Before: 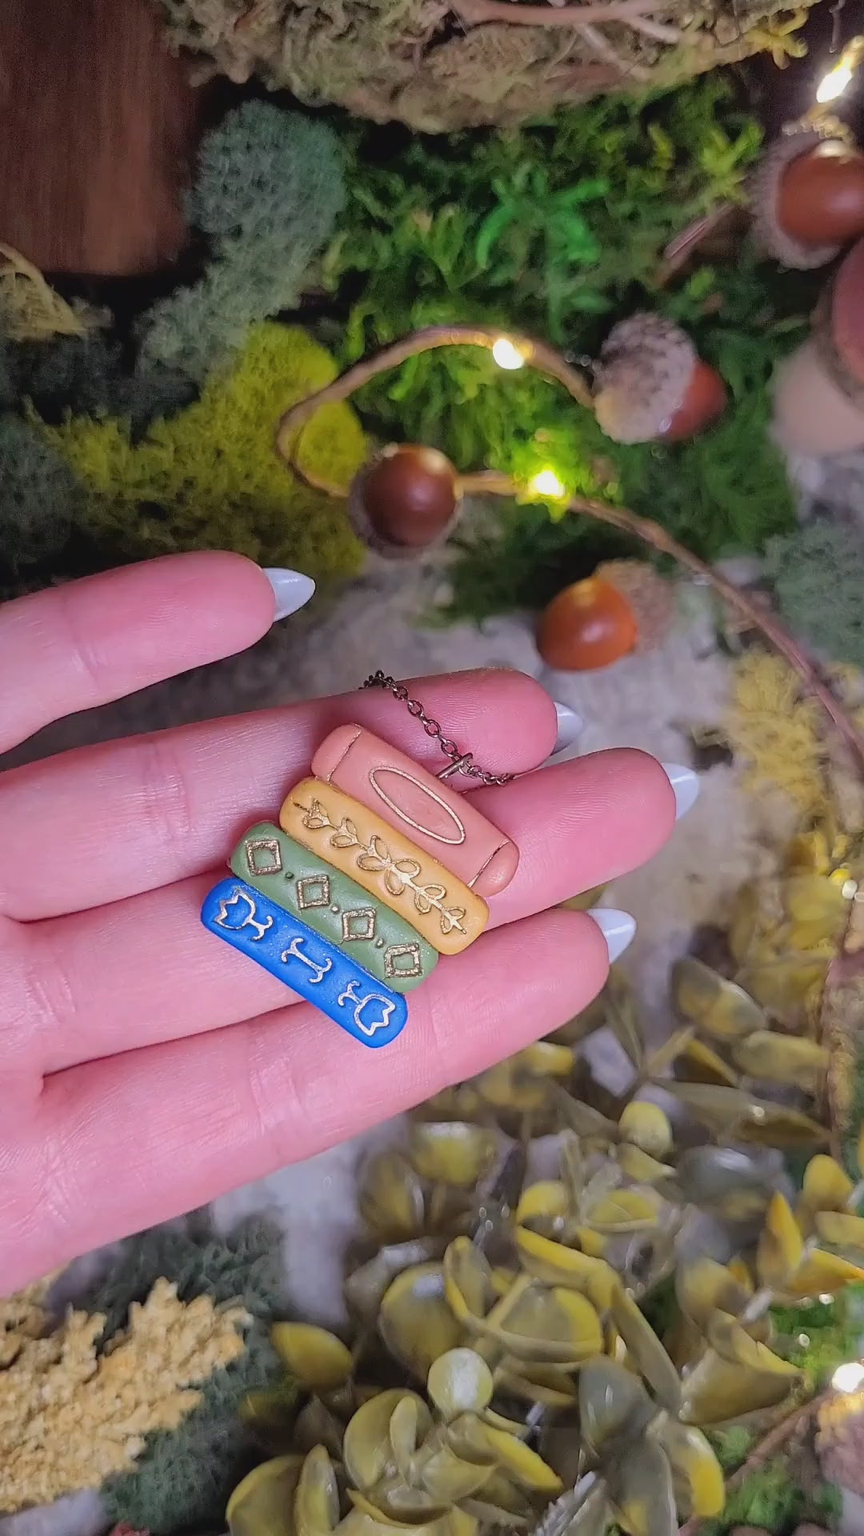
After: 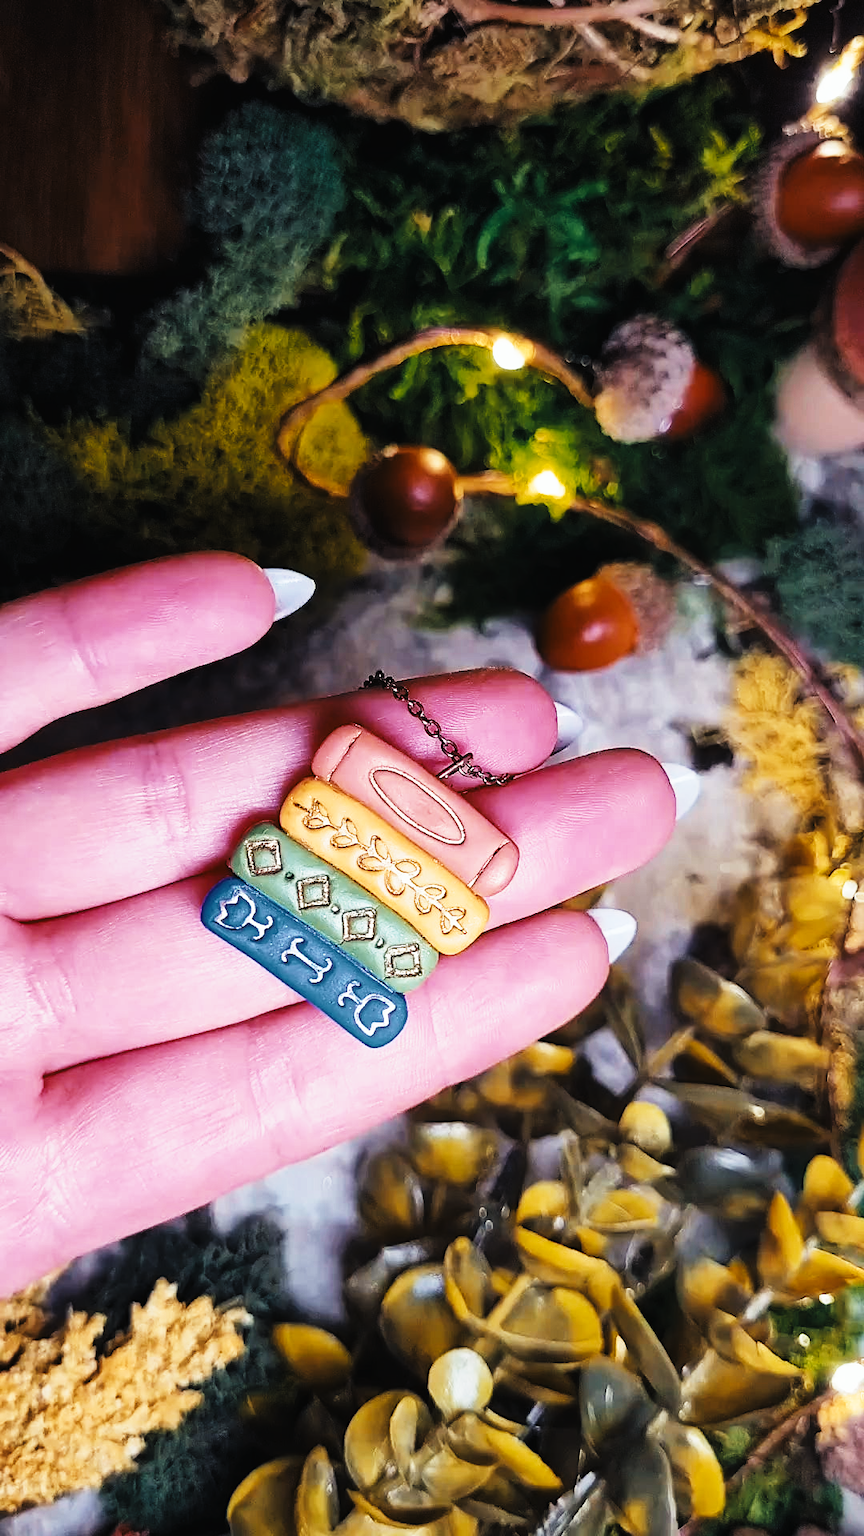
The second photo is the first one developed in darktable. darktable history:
tone curve: curves: ch0 [(0, 0) (0.003, 0.001) (0.011, 0.005) (0.025, 0.009) (0.044, 0.014) (0.069, 0.018) (0.1, 0.025) (0.136, 0.029) (0.177, 0.042) (0.224, 0.064) (0.277, 0.107) (0.335, 0.182) (0.399, 0.3) (0.468, 0.462) (0.543, 0.639) (0.623, 0.802) (0.709, 0.916) (0.801, 0.963) (0.898, 0.988) (1, 1)], preserve colors none
color look up table: target L [89.01, 67.59, 71.71, 59.64, 53.31, 79.69, 66.65, 65.51, 48.5, 45.43, 37.16, 24.43, 200, 71.17, 63.03, 59.89, 50.95, 43.11, 54.65, 40.39, 50.27, 44.08, 42.37, 36.54, 31.83, 16.16, 86.59, 78.48, 63.59, 61.99, 47.74, 49.48, 42.36, 37.75, 37.65, 35.29, 34.58, 26.55, 26.61, 32.35, 14.16, 2.615, 79.58, 52.1, 65.74, 50.32, 47.09, 40.74, 36.19], target a [-1.75, 0.204, 1.307, -12.45, -13.75, -20.56, -1.932, -16.2, -20.44, -13.08, -11.28, -17.39, 0, 7.876, 15.86, 5.568, 20.41, 31.91, 14.18, 27.25, 6.497, 28.93, 12.11, 18.29, 20.51, 3.518, 3.525, 8.84, 18.84, 16.12, 35.55, 30.34, 32.41, 29.23, -2.093, -2.819, -0.547, 27.97, 32.66, 0.182, 6.69, -1.681, -16.19, -12.45, -10.2, -10.64, -7.317, -9.657, -3.668], target b [25.28, 40.58, 32.19, 32.21, -9.564, -4.531, 40.34, 16.48, 19.9, -0.9, -1.308, 5.824, 0, 19.75, 2.245, 33.42, 27.63, -3.653, 6.799, 30.47, 26.19, 4.179, 27.24, 29.63, 38.42, 1.028, -0.101, -16.46, -17.89, -12.94, -22.44, -14.77, -22.18, -13.53, -15.41, -14.01, -16.6, -27.07, -33.33, -15.79, -8.989, -2.577, -19.54, -11.03, -14.08, -10.87, -12.24, -6.314, -13.13], num patches 49
